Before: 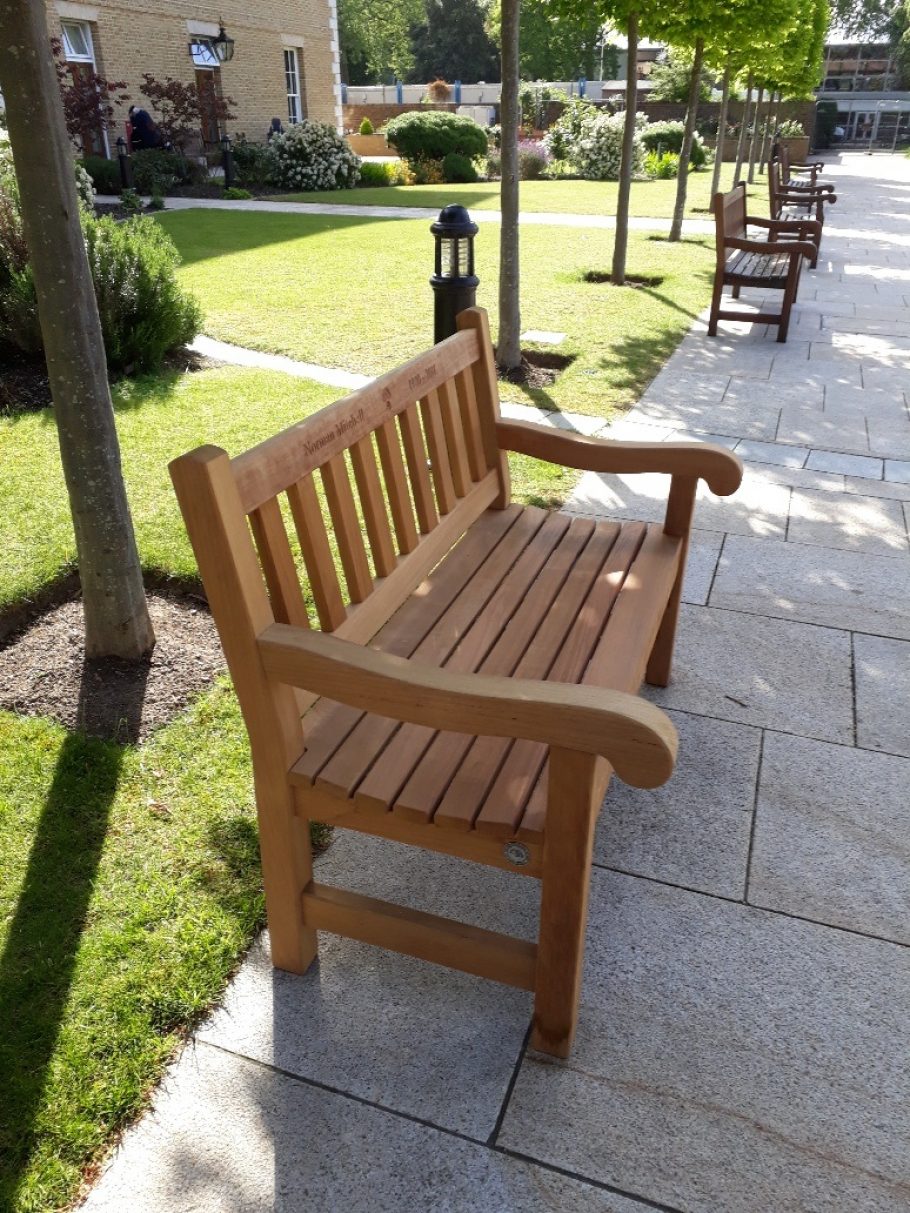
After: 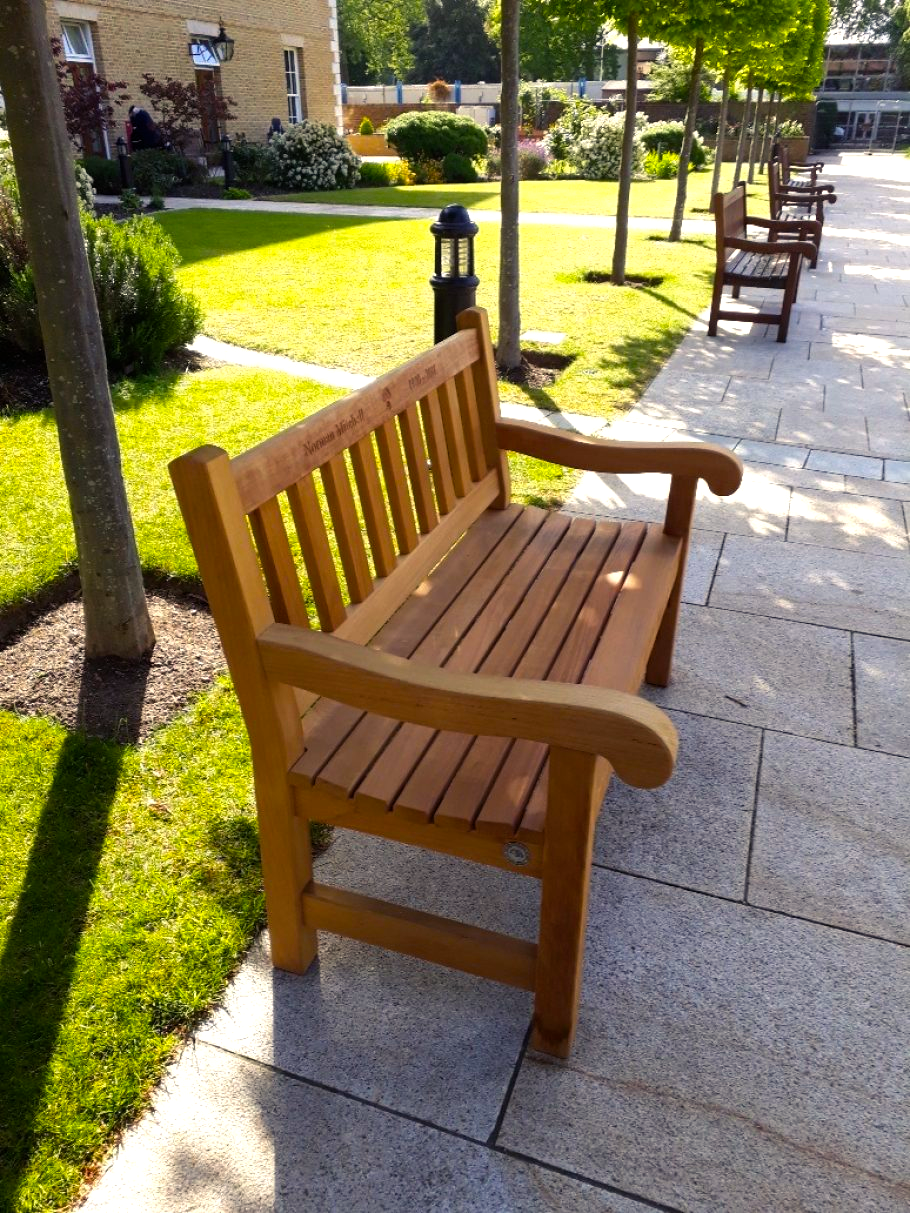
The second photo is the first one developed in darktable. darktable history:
color balance rgb: shadows lift › chroma 3.172%, shadows lift › hue 279.46°, power › luminance -8.852%, highlights gain › chroma 2.067%, highlights gain › hue 71.63°, global offset › hue 168.68°, perceptual saturation grading › global saturation 31.31%, perceptual brilliance grading › highlights 7.369%, perceptual brilliance grading › mid-tones 4.412%, perceptual brilliance grading › shadows 1.881%, global vibrance 23.476%
